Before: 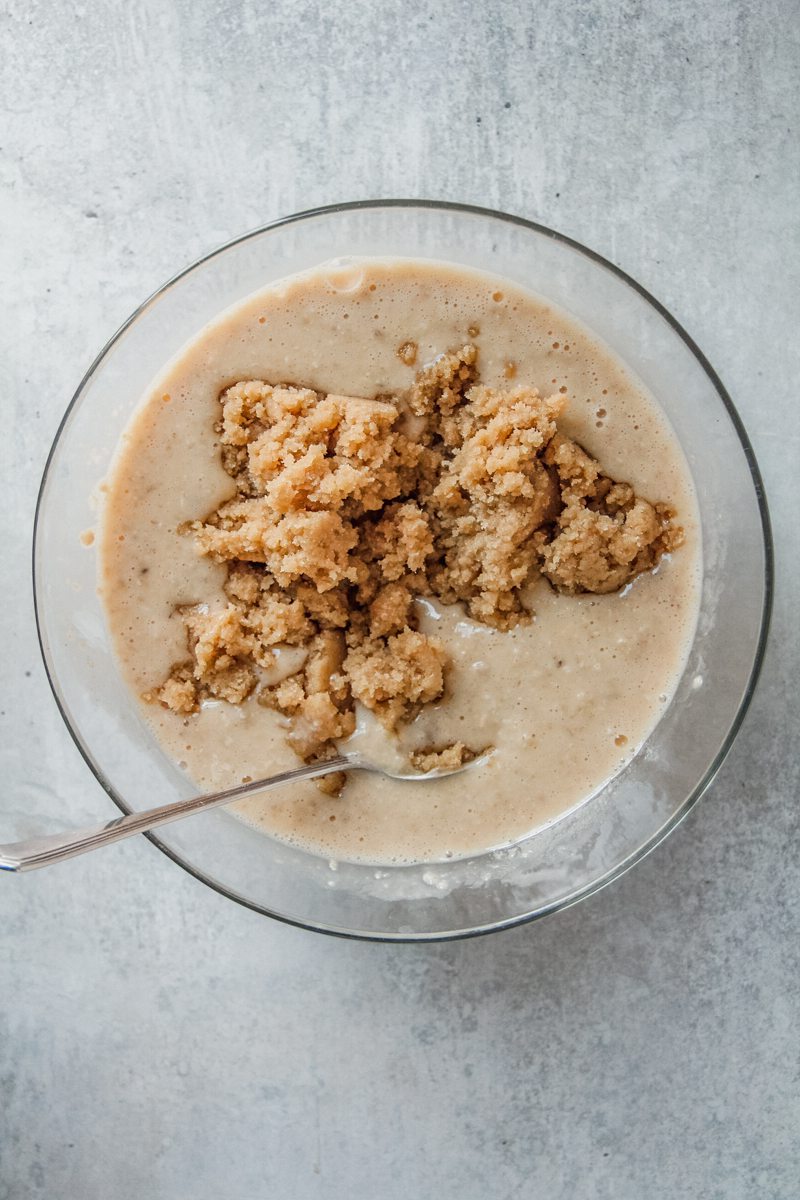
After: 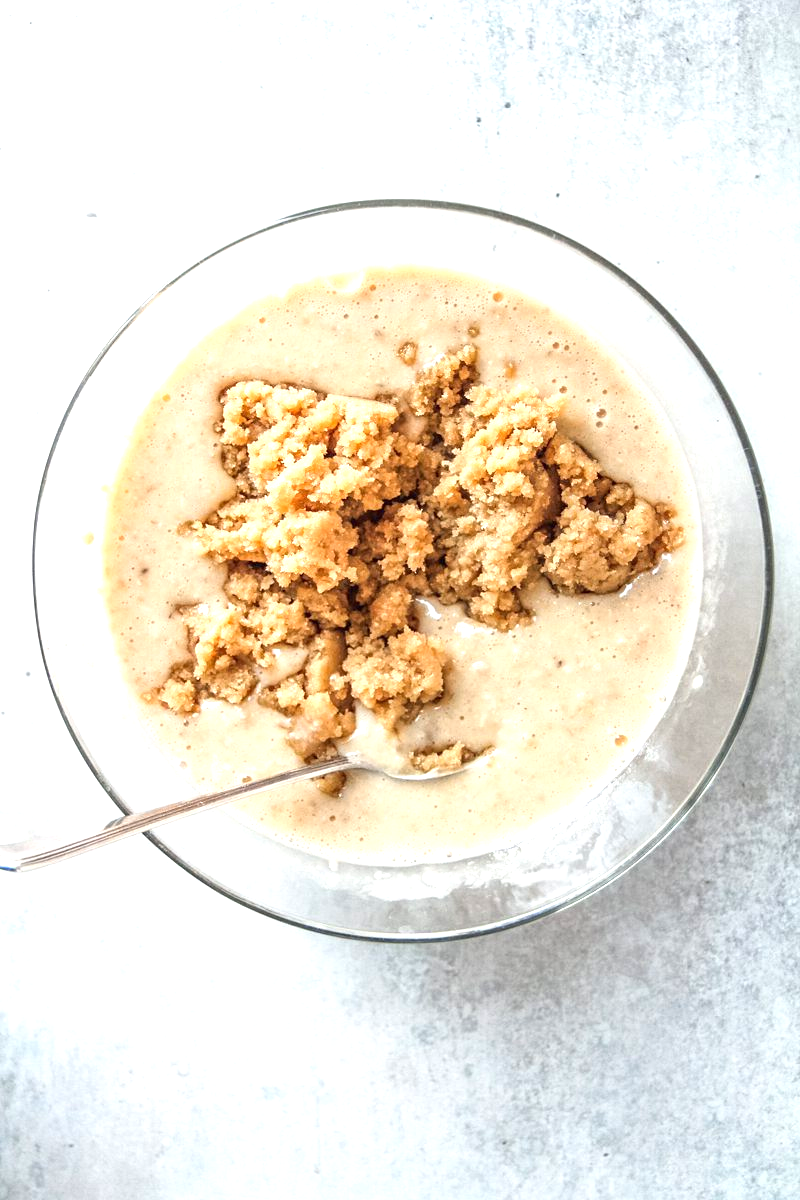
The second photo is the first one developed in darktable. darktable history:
exposure: exposure 1.156 EV, compensate exposure bias true, compensate highlight preservation false
